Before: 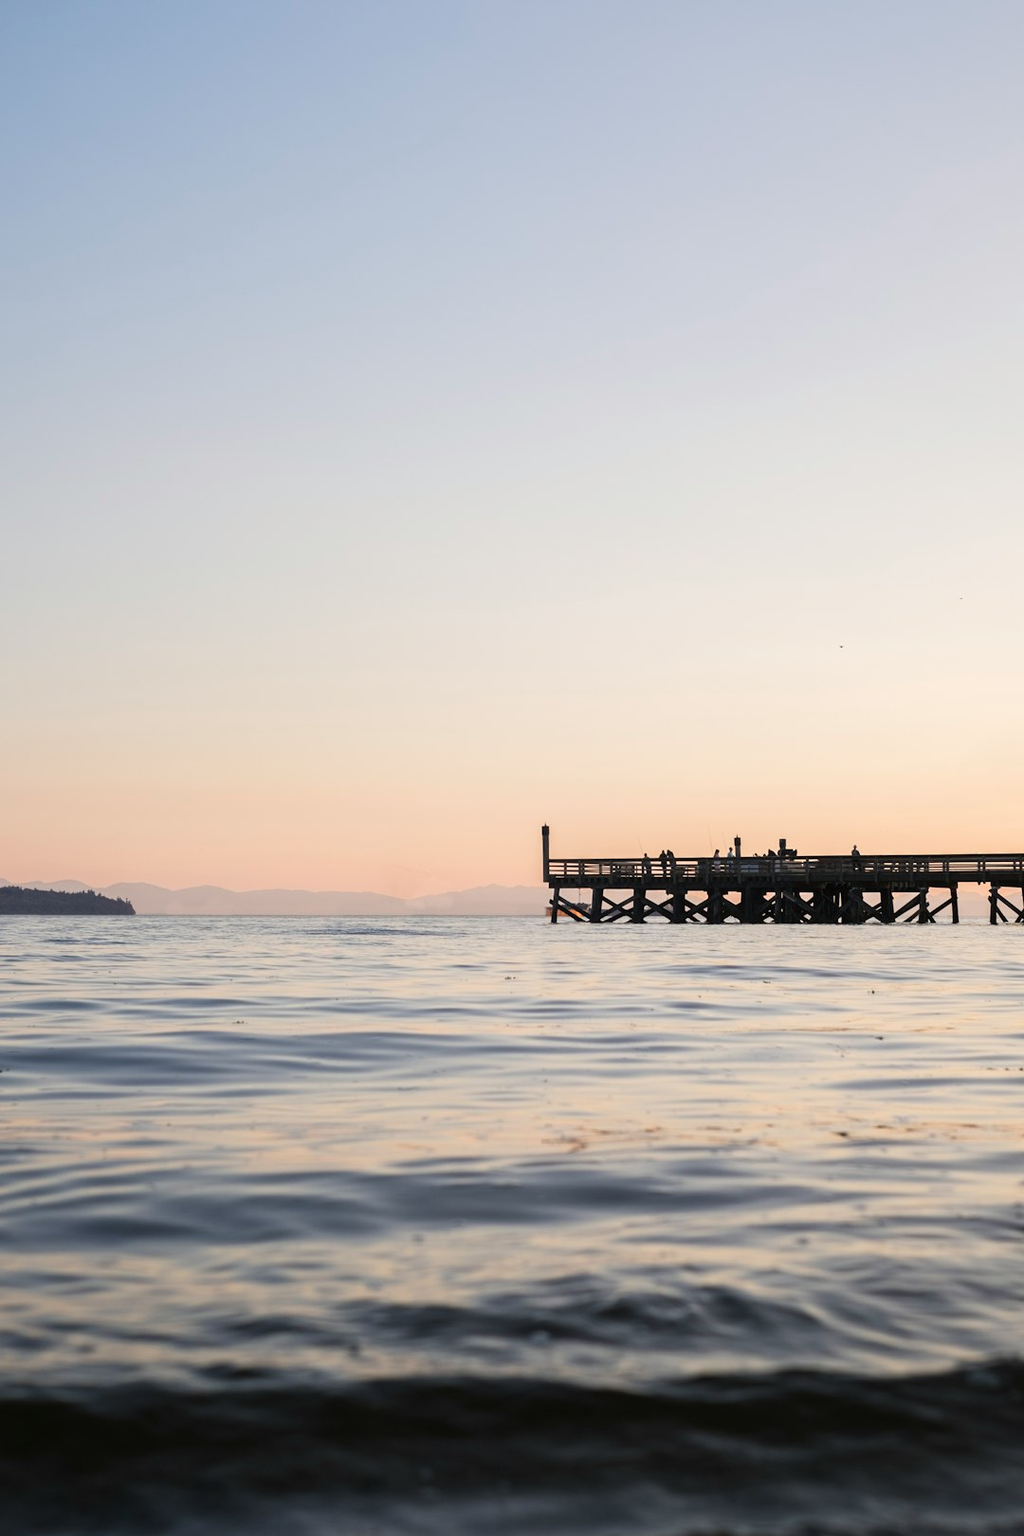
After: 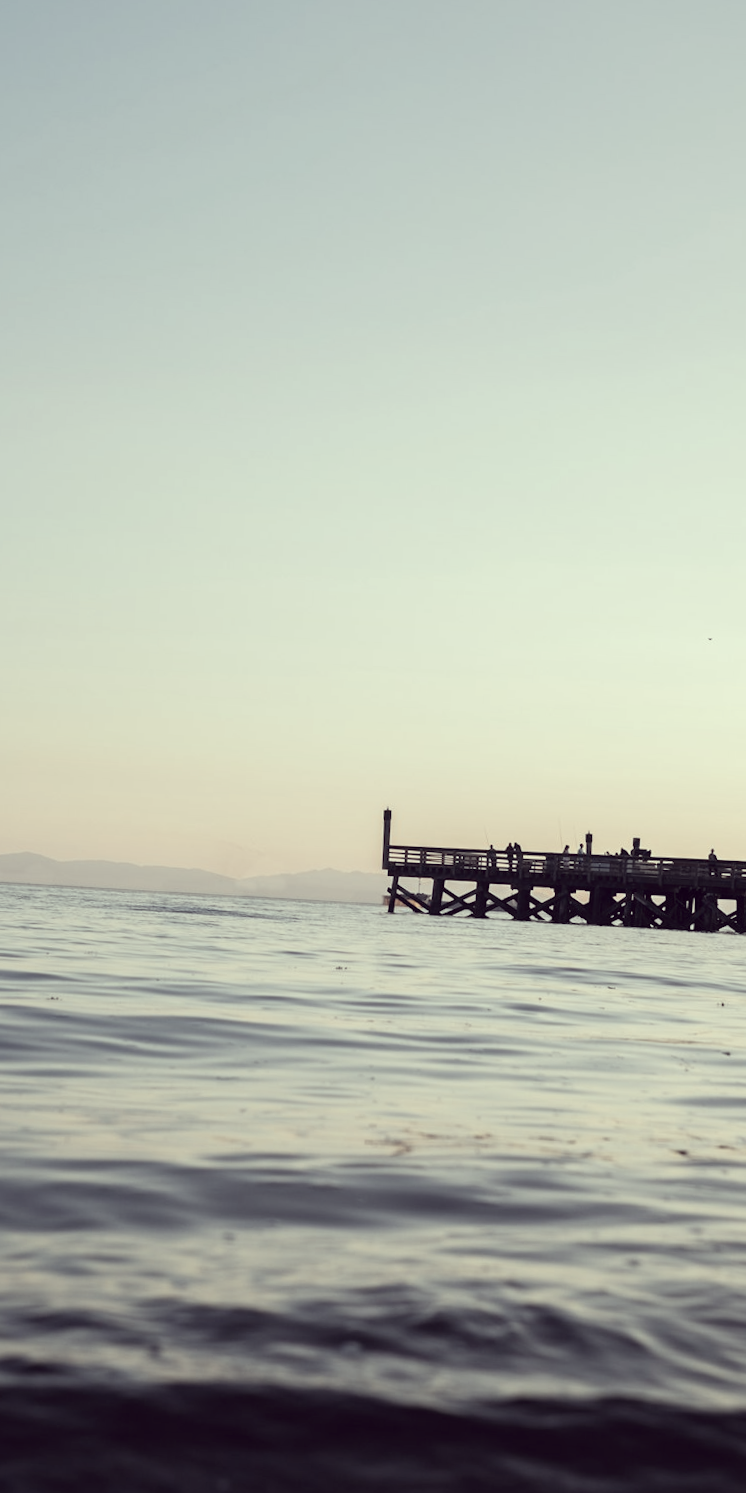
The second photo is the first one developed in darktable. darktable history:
color correction: highlights a* -20.17, highlights b* 20.27, shadows a* 20.03, shadows b* -20.46, saturation 0.43
crop and rotate: angle -3.27°, left 14.277%, top 0.028%, right 10.766%, bottom 0.028%
